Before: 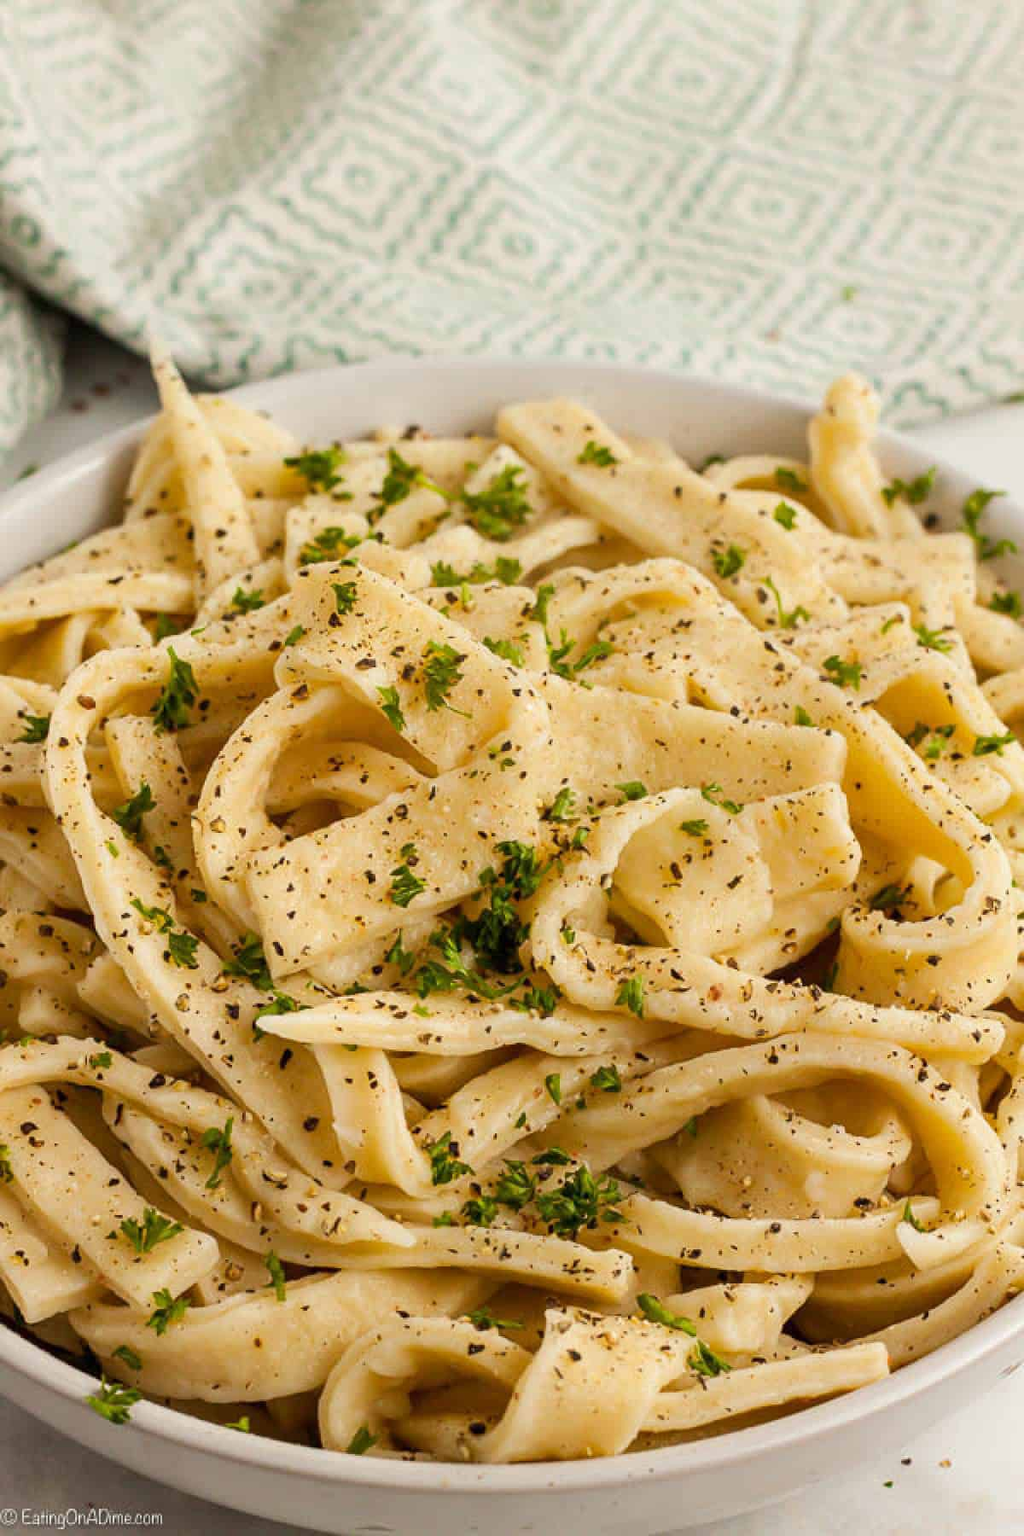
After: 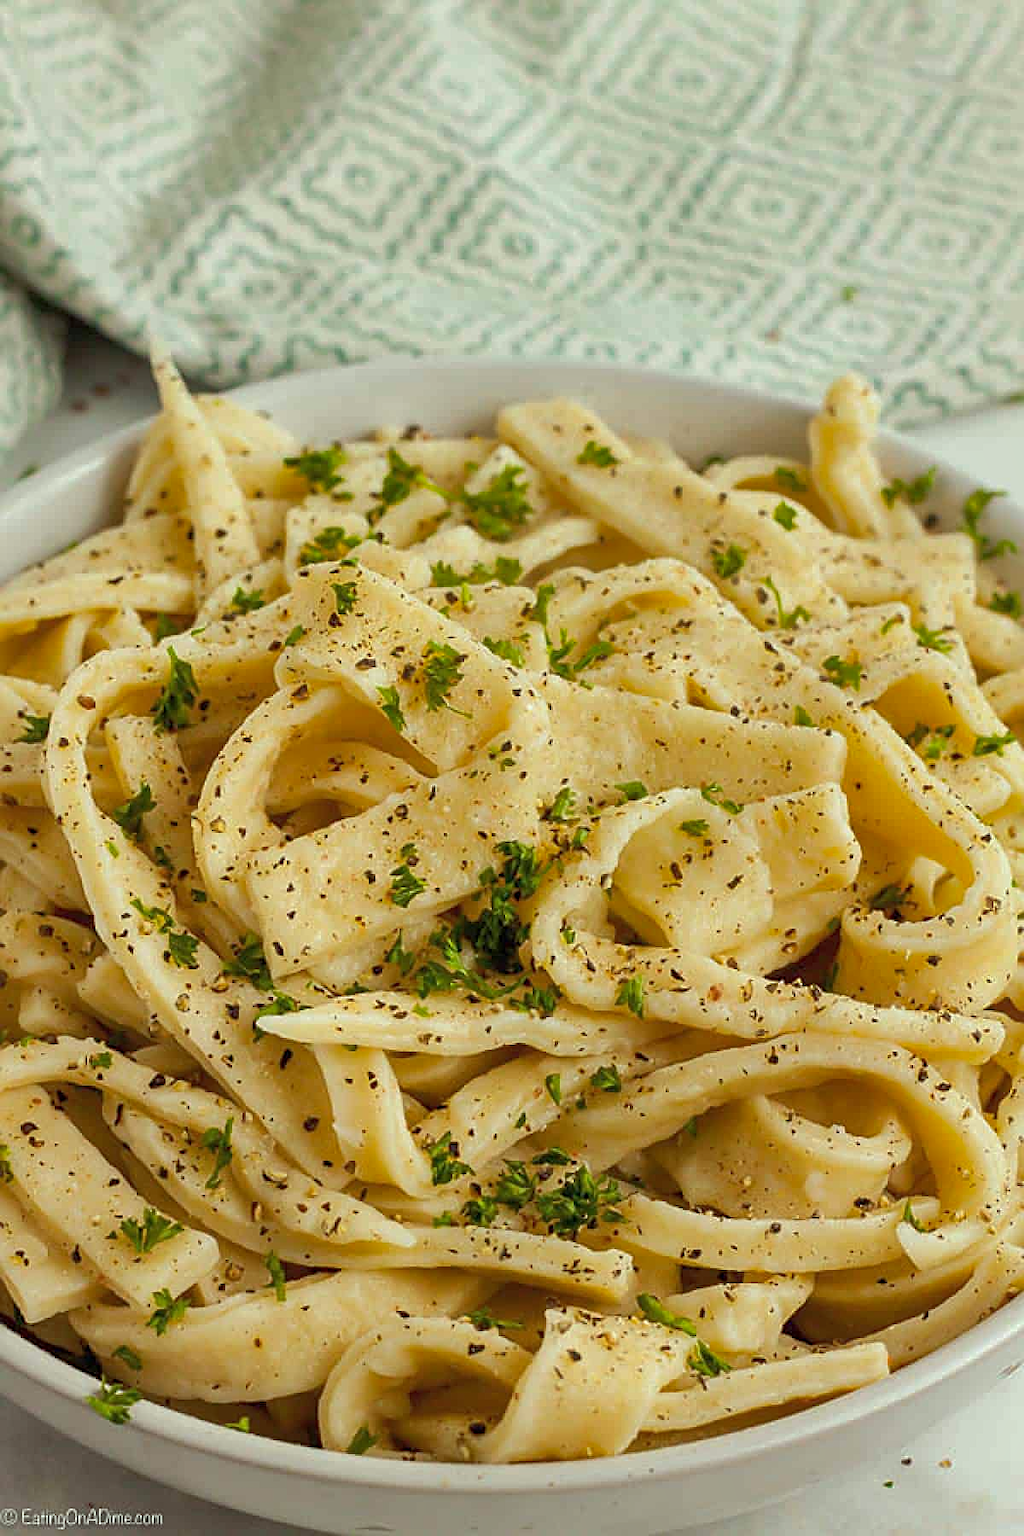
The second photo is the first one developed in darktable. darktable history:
shadows and highlights: on, module defaults
sharpen: on, module defaults
color correction: highlights a* -6.9, highlights b* 0.671
